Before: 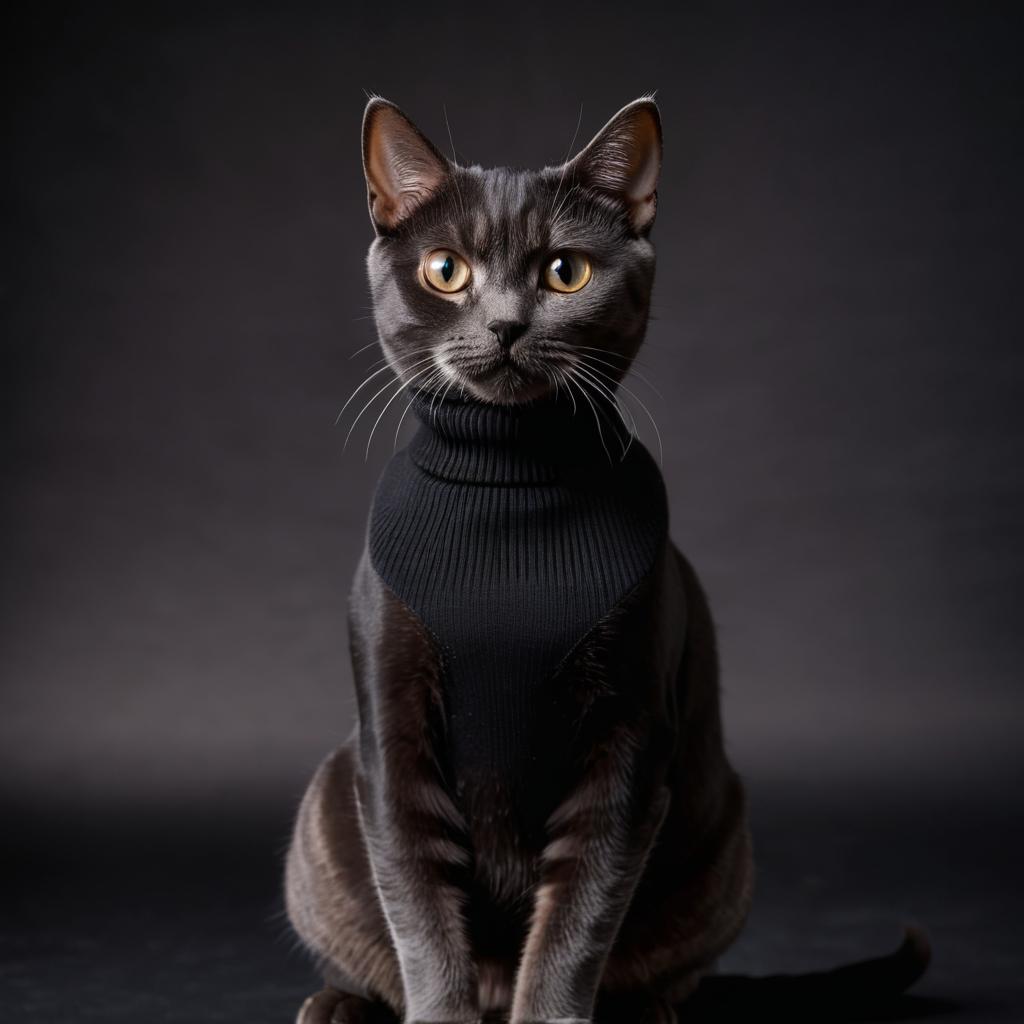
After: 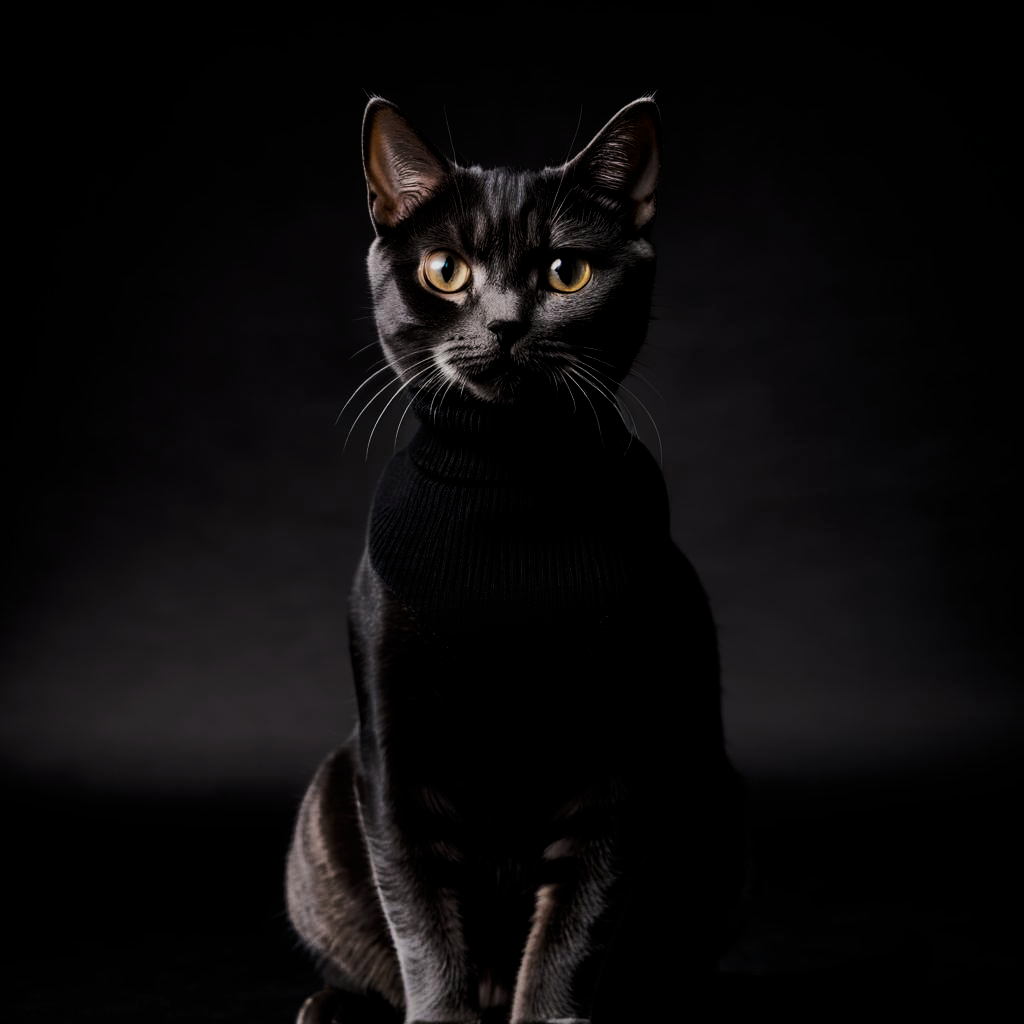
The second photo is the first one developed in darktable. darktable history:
filmic rgb: black relative exposure -4.98 EV, white relative exposure 3.98 EV, hardness 2.89, contrast 1.391
tone curve: curves: ch0 [(0, 0) (0.003, 0.002) (0.011, 0.007) (0.025, 0.015) (0.044, 0.026) (0.069, 0.041) (0.1, 0.059) (0.136, 0.08) (0.177, 0.105) (0.224, 0.132) (0.277, 0.163) (0.335, 0.198) (0.399, 0.253) (0.468, 0.341) (0.543, 0.435) (0.623, 0.532) (0.709, 0.635) (0.801, 0.745) (0.898, 0.873) (1, 1)], color space Lab, linked channels, preserve colors none
color balance rgb: perceptual saturation grading › global saturation 31.037%, global vibrance 14.17%
